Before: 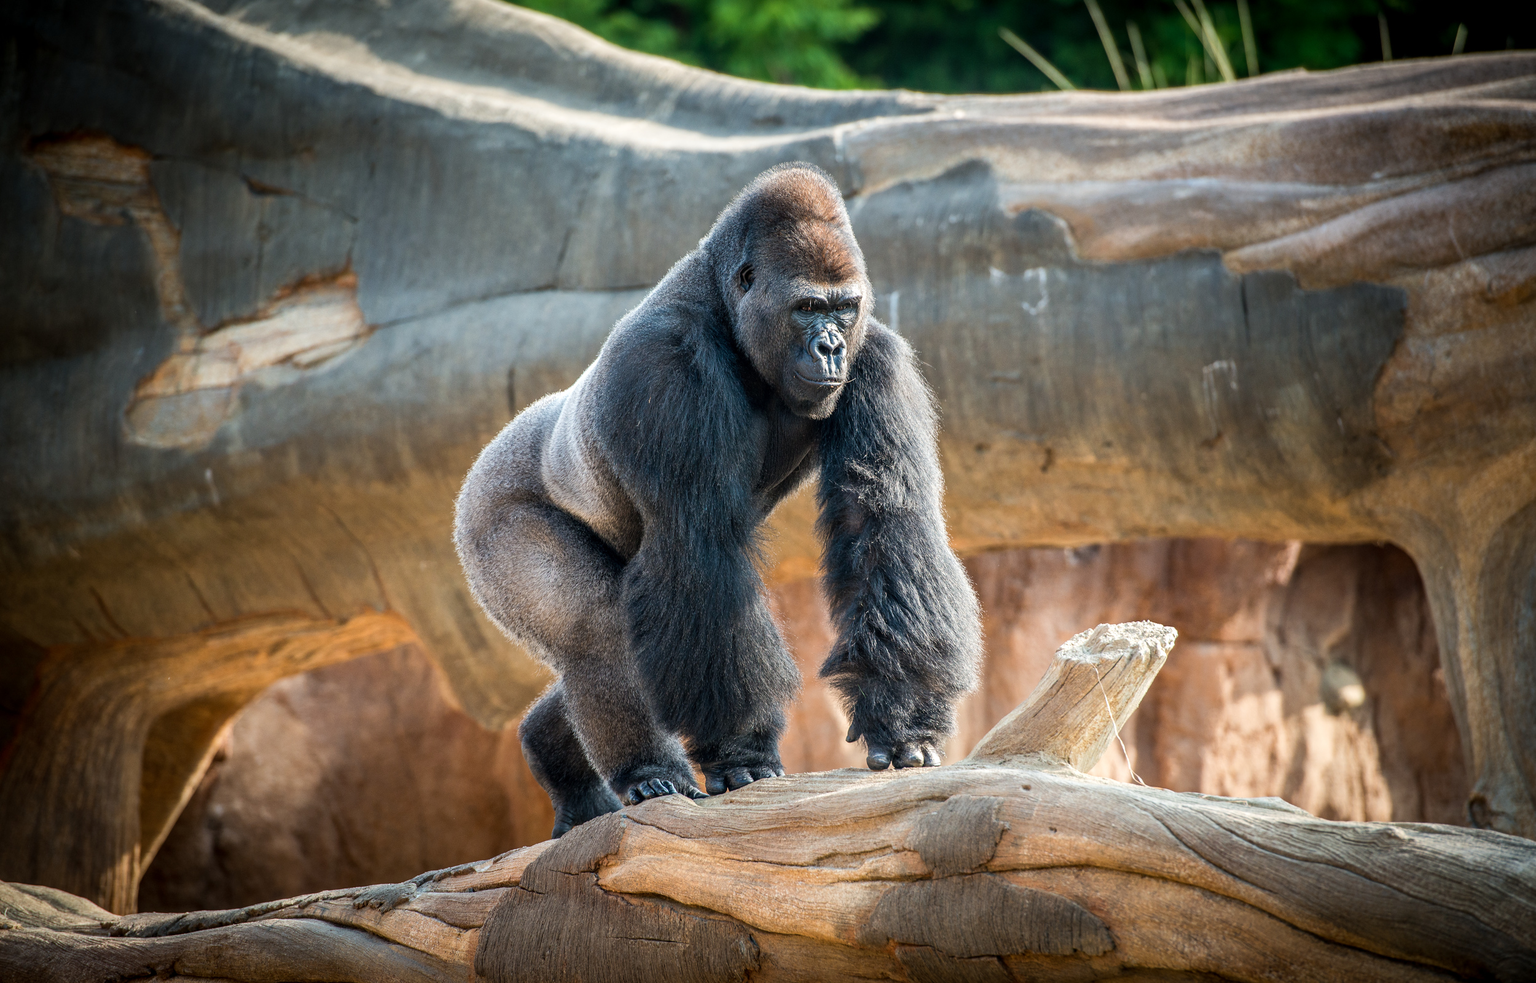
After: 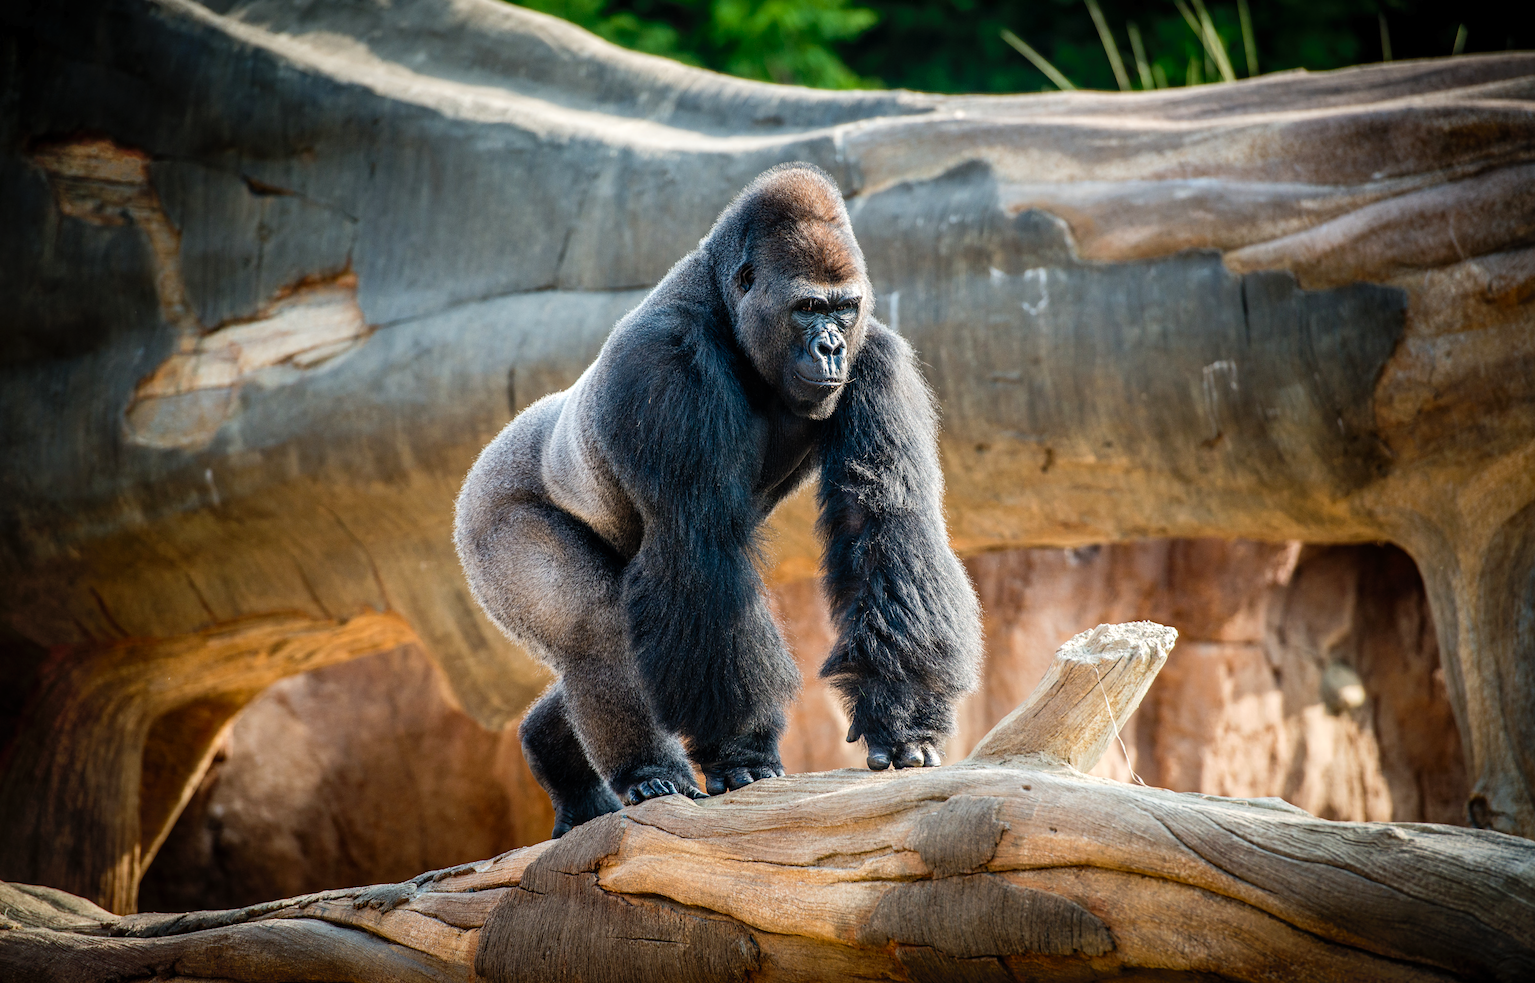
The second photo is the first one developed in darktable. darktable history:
tone curve: curves: ch0 [(0, 0) (0.003, 0.003) (0.011, 0.003) (0.025, 0.007) (0.044, 0.014) (0.069, 0.02) (0.1, 0.03) (0.136, 0.054) (0.177, 0.099) (0.224, 0.156) (0.277, 0.227) (0.335, 0.302) (0.399, 0.375) (0.468, 0.456) (0.543, 0.54) (0.623, 0.625) (0.709, 0.717) (0.801, 0.807) (0.898, 0.895) (1, 1)], preserve colors none
shadows and highlights: shadows 62.66, white point adjustment 0.37, highlights -34.44, compress 83.82%
